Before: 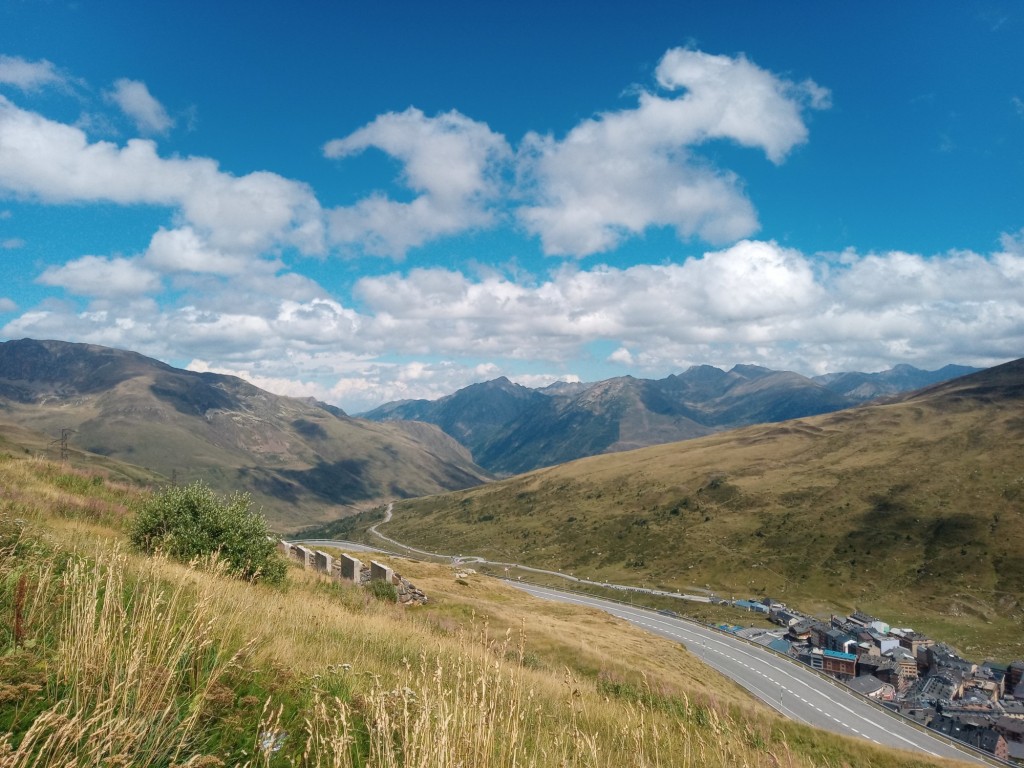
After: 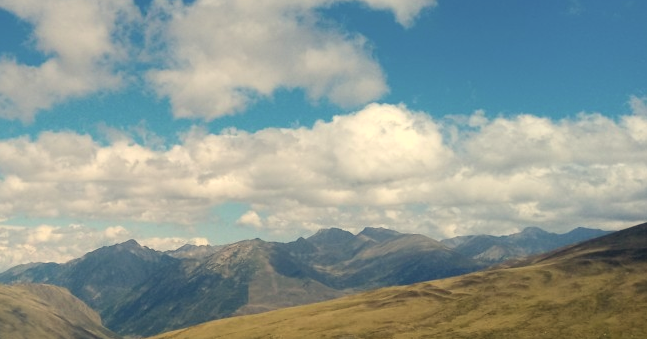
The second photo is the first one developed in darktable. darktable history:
color correction: highlights a* 2.69, highlights b* 22.58
crop: left 36.291%, top 17.959%, right 0.494%, bottom 37.885%
